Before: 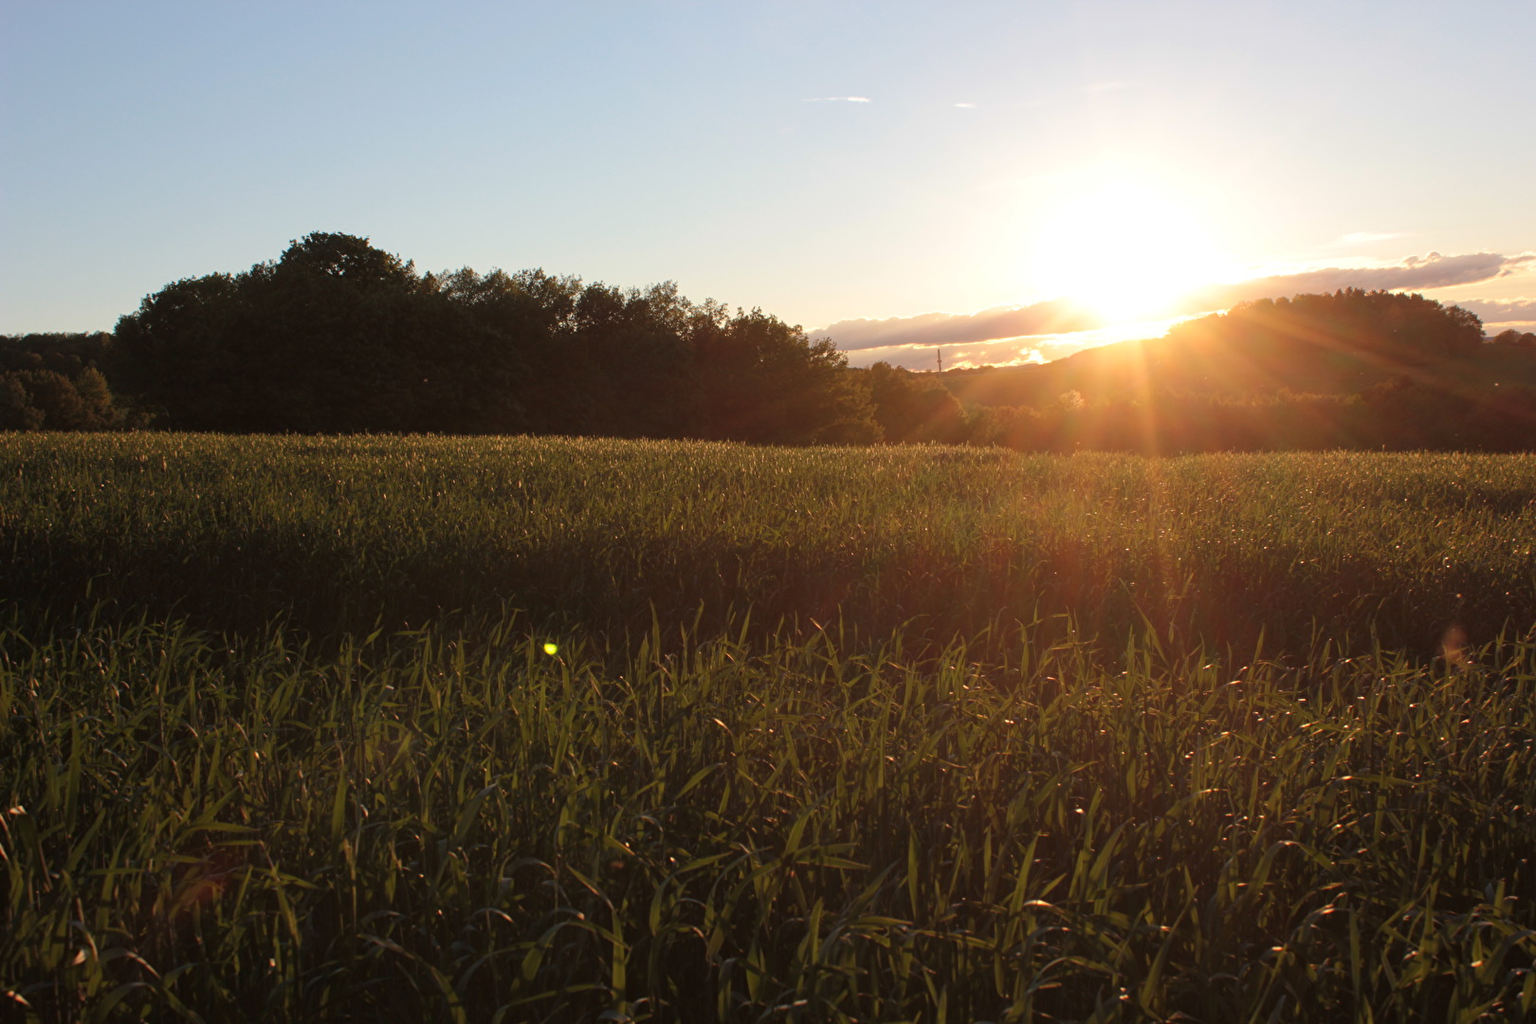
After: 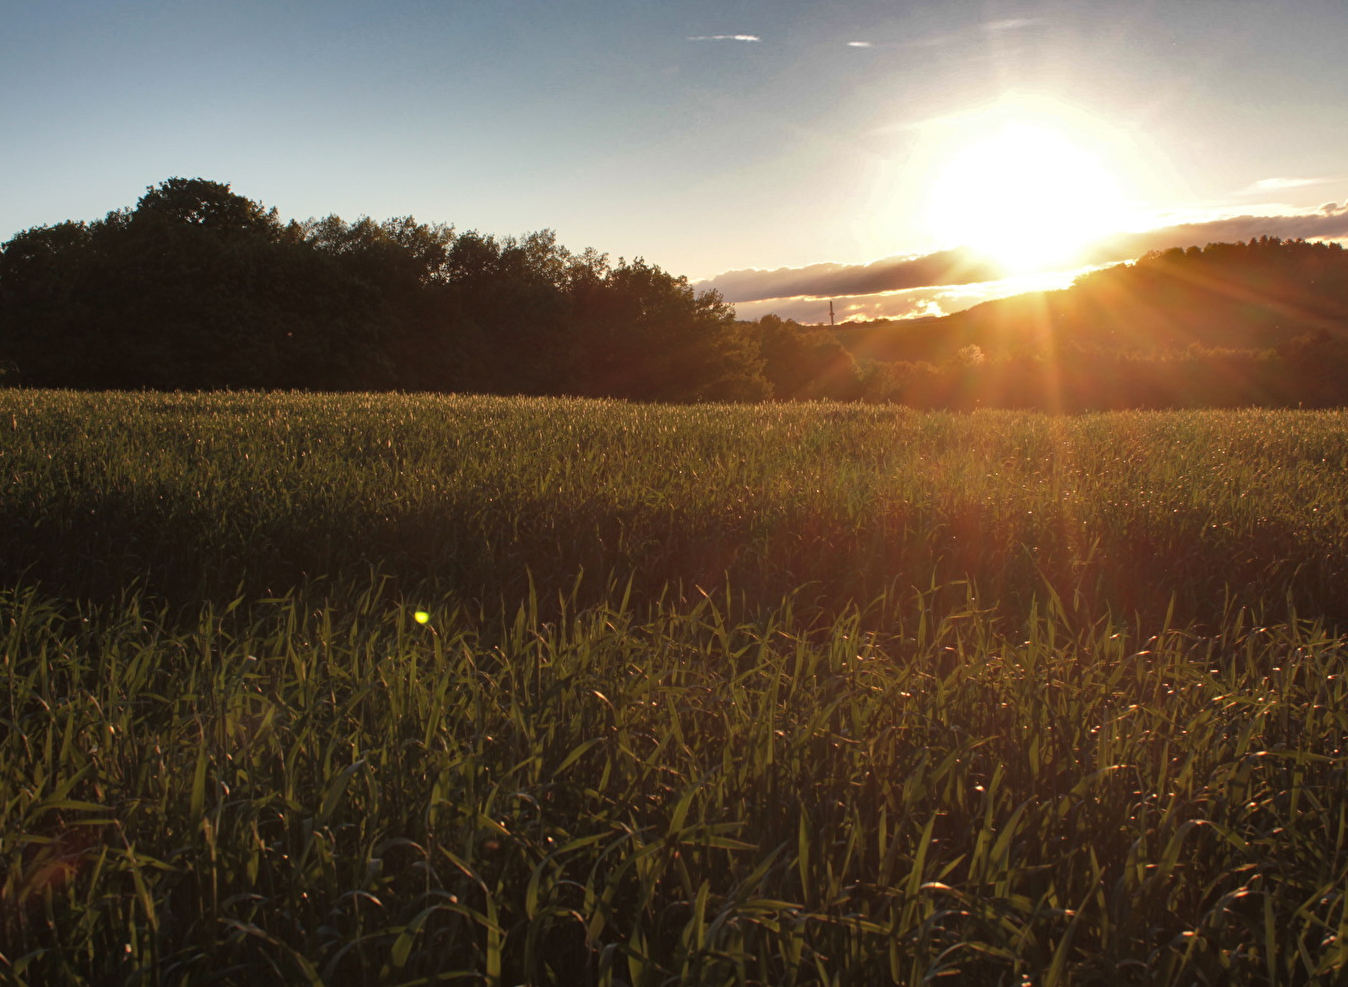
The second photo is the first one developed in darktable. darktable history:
shadows and highlights: shadows 20.8, highlights -81.74, soften with gaussian
crop: left 9.835%, top 6.29%, right 6.939%, bottom 2.232%
